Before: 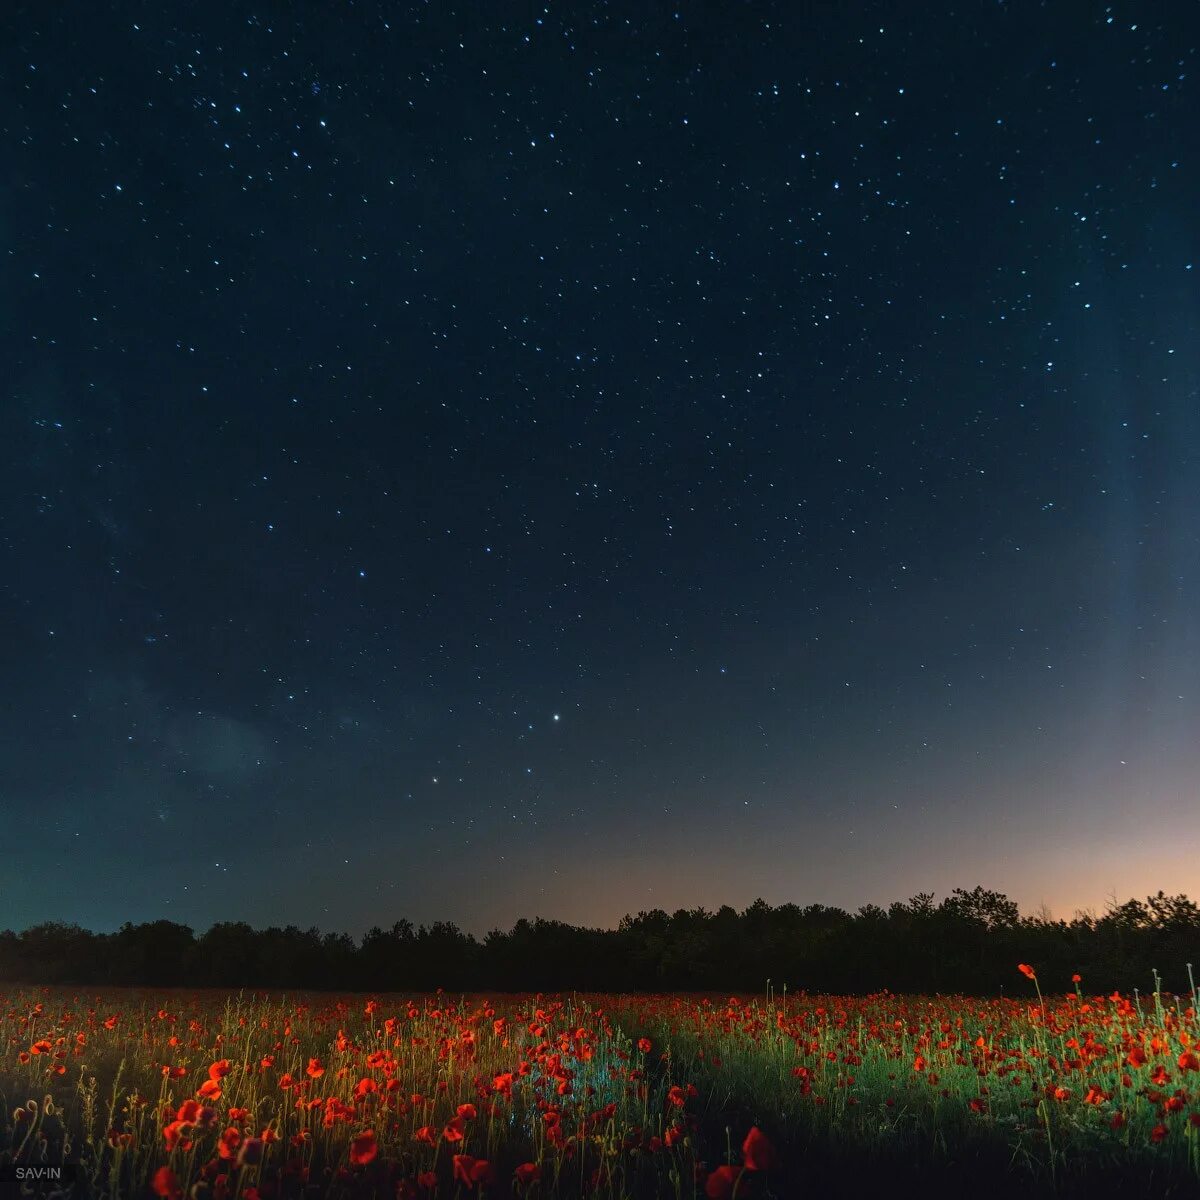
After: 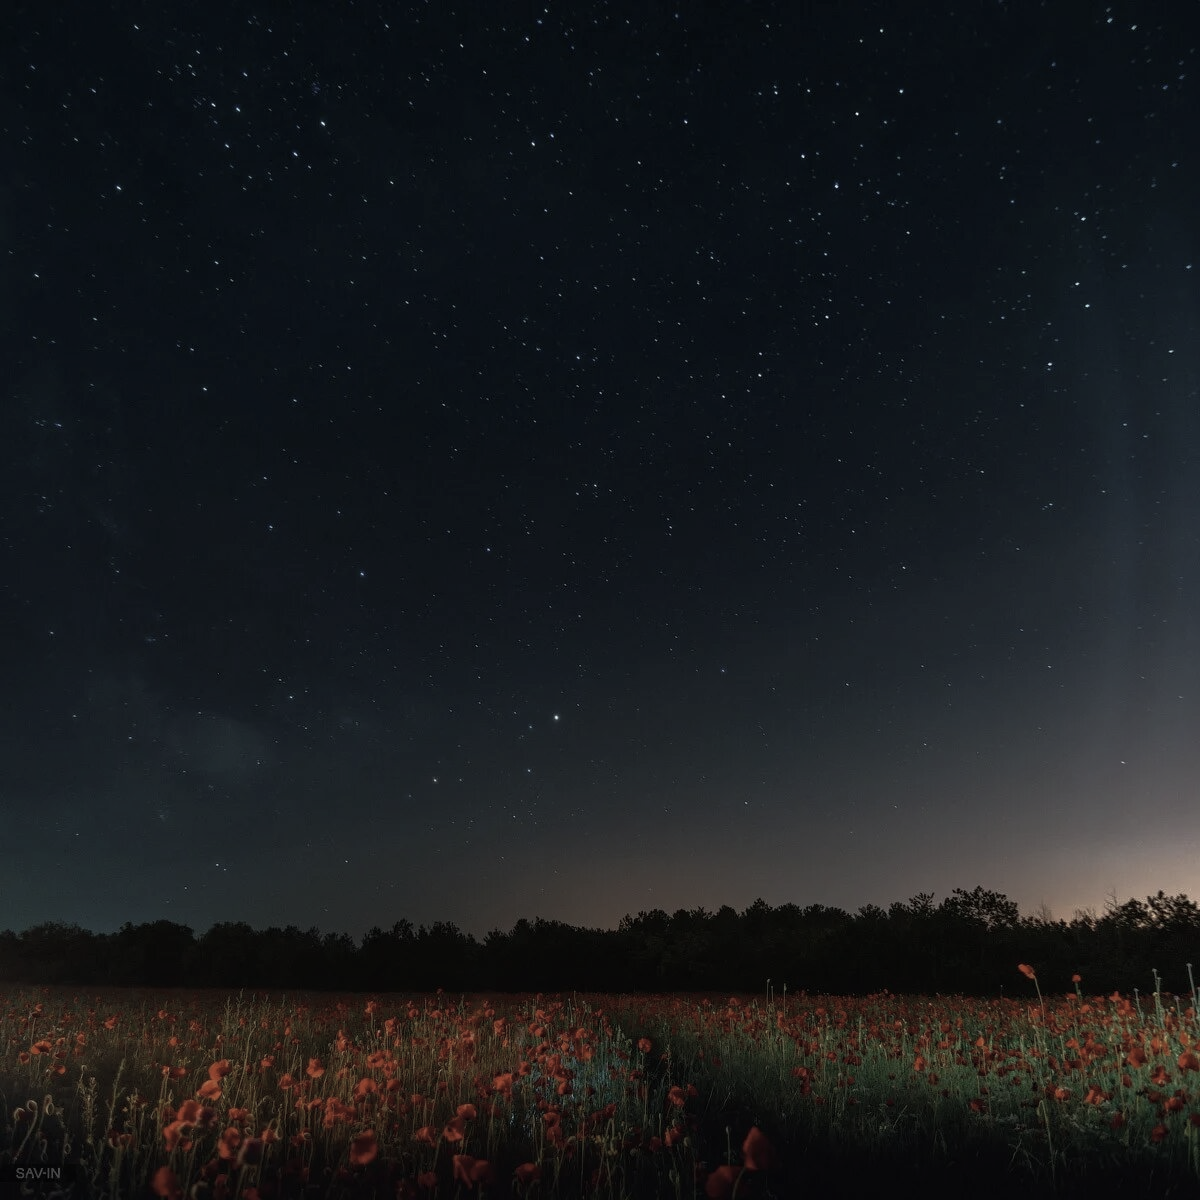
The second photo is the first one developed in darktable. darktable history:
rgb curve: curves: ch0 [(0, 0) (0.415, 0.237) (1, 1)]
color zones: curves: ch1 [(0, 0.292) (0.001, 0.292) (0.2, 0.264) (0.4, 0.248) (0.6, 0.248) (0.8, 0.264) (0.999, 0.292) (1, 0.292)]
